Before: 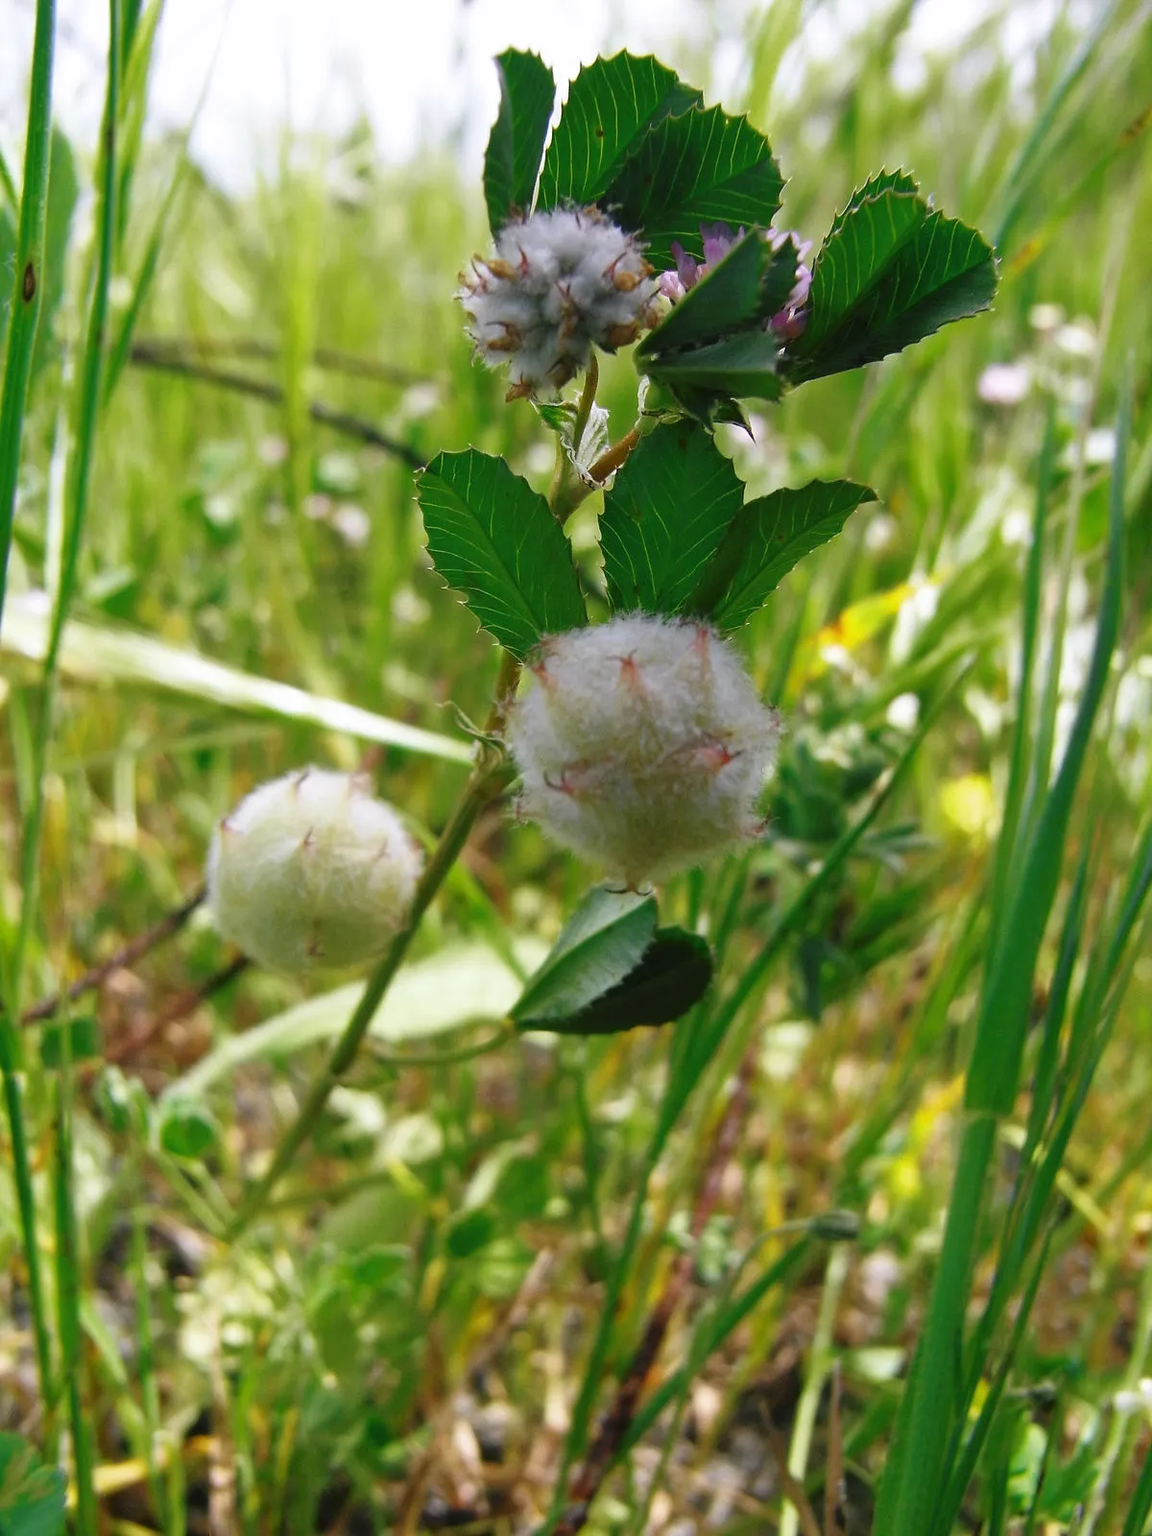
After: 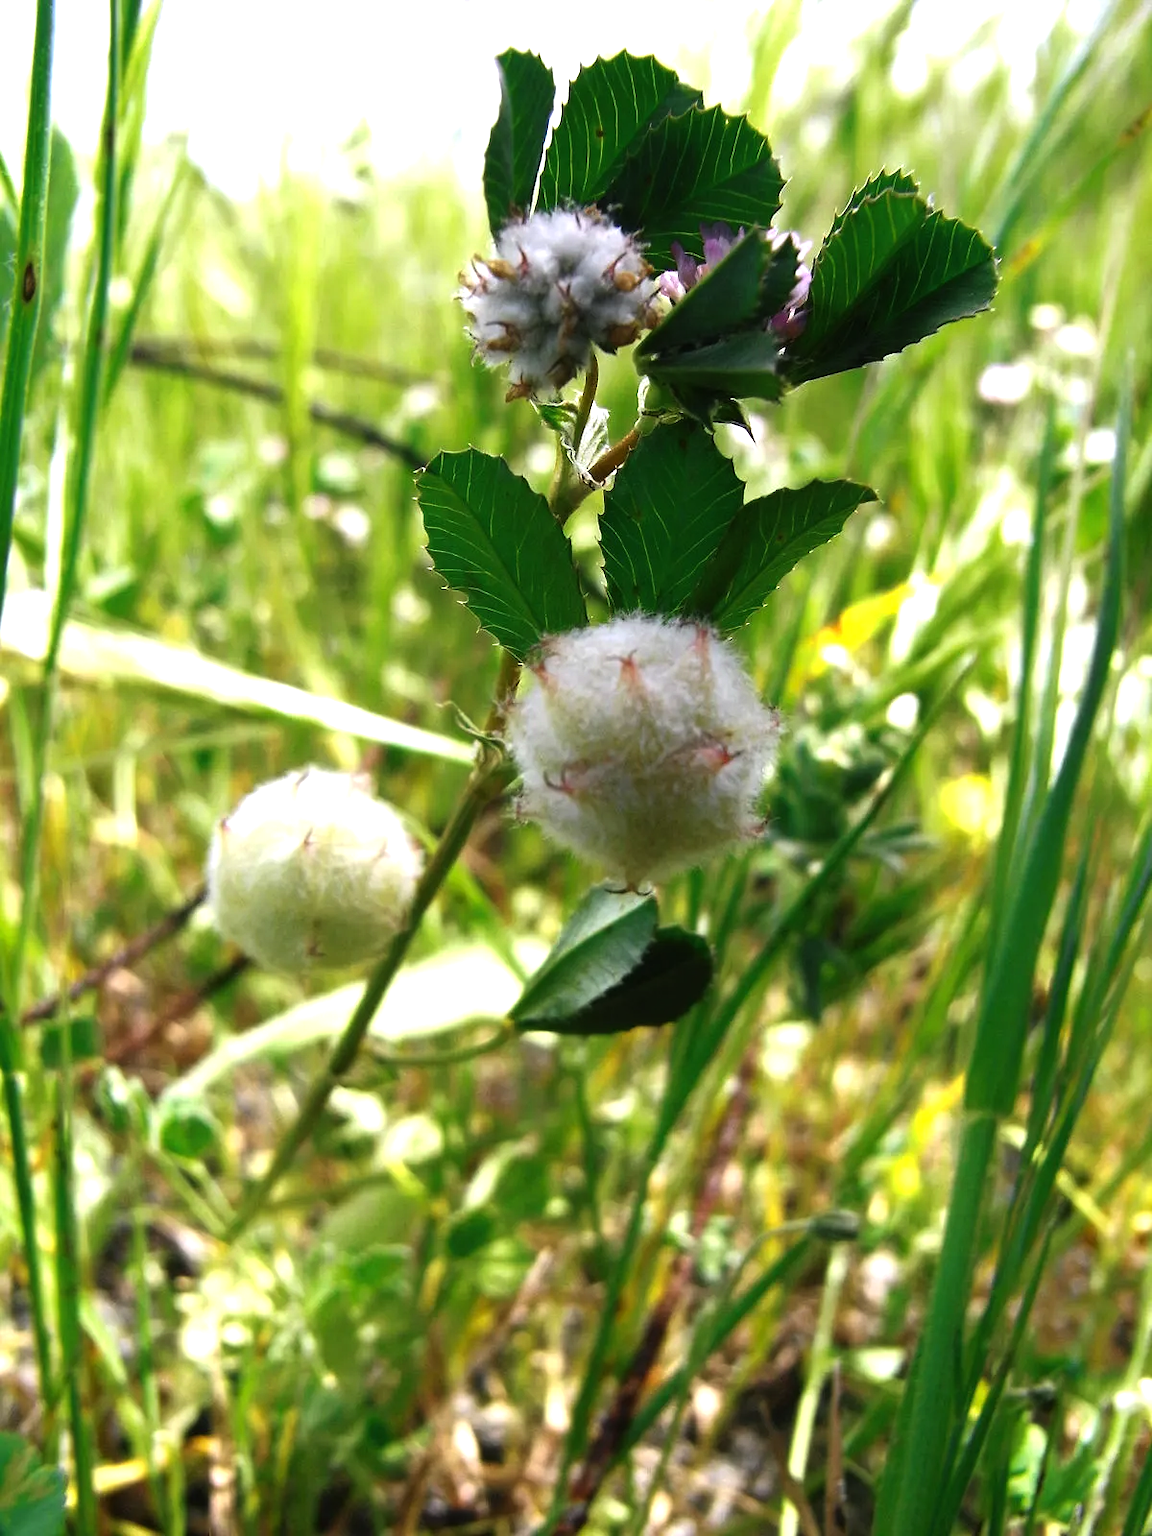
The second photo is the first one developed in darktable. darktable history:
tone equalizer: -8 EV -1.1 EV, -7 EV -0.973 EV, -6 EV -0.843 EV, -5 EV -0.554 EV, -3 EV 0.551 EV, -2 EV 0.856 EV, -1 EV 0.994 EV, +0 EV 1.07 EV, edges refinement/feathering 500, mask exposure compensation -1.57 EV, preserve details guided filter
